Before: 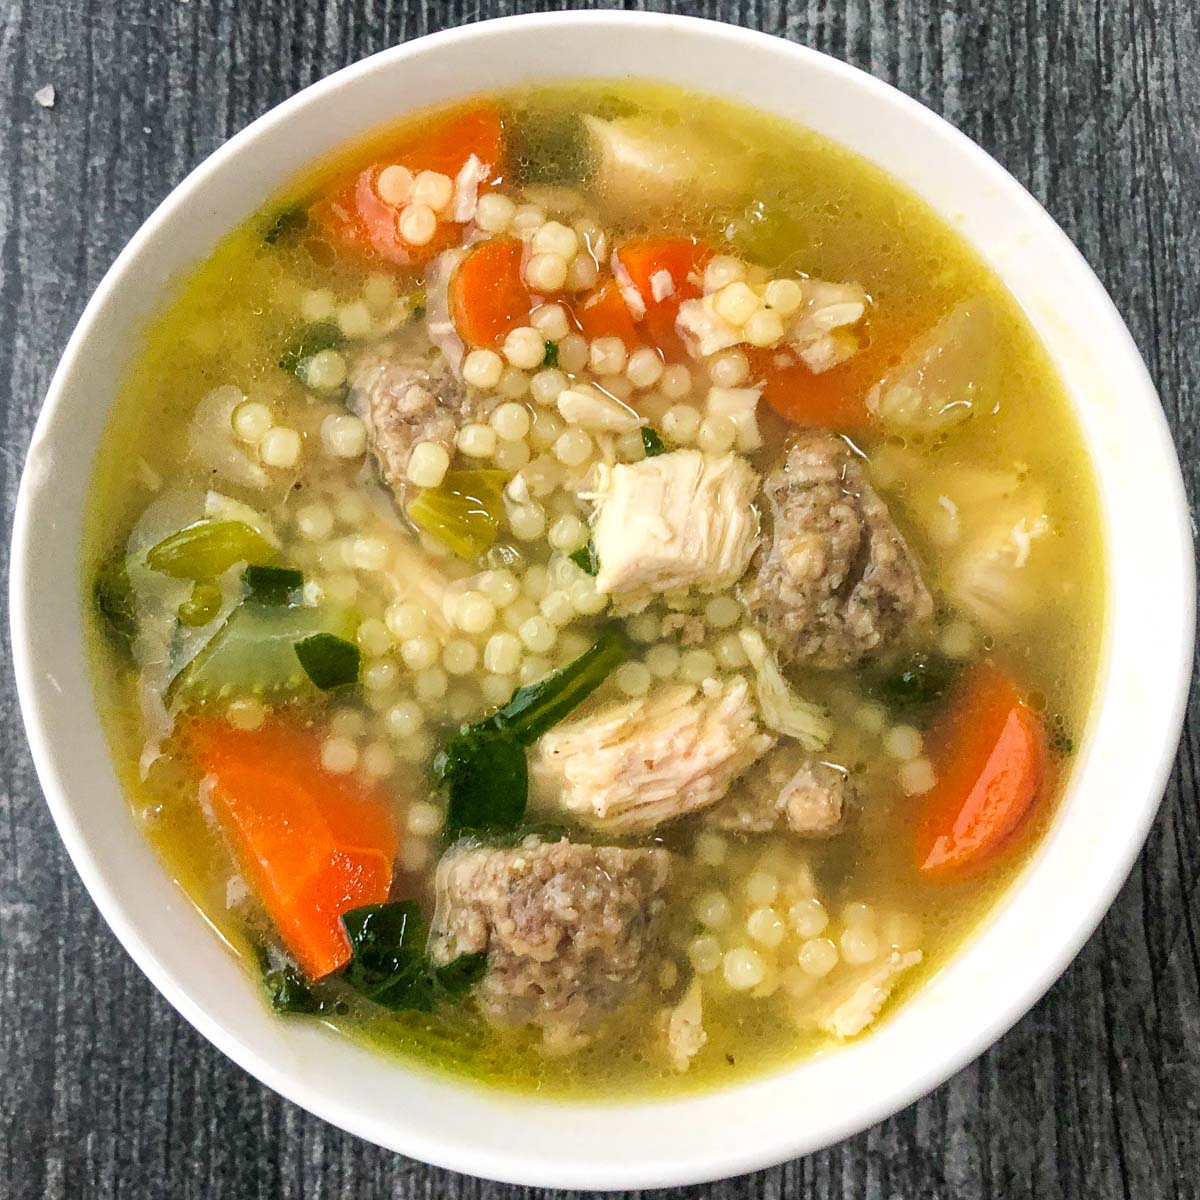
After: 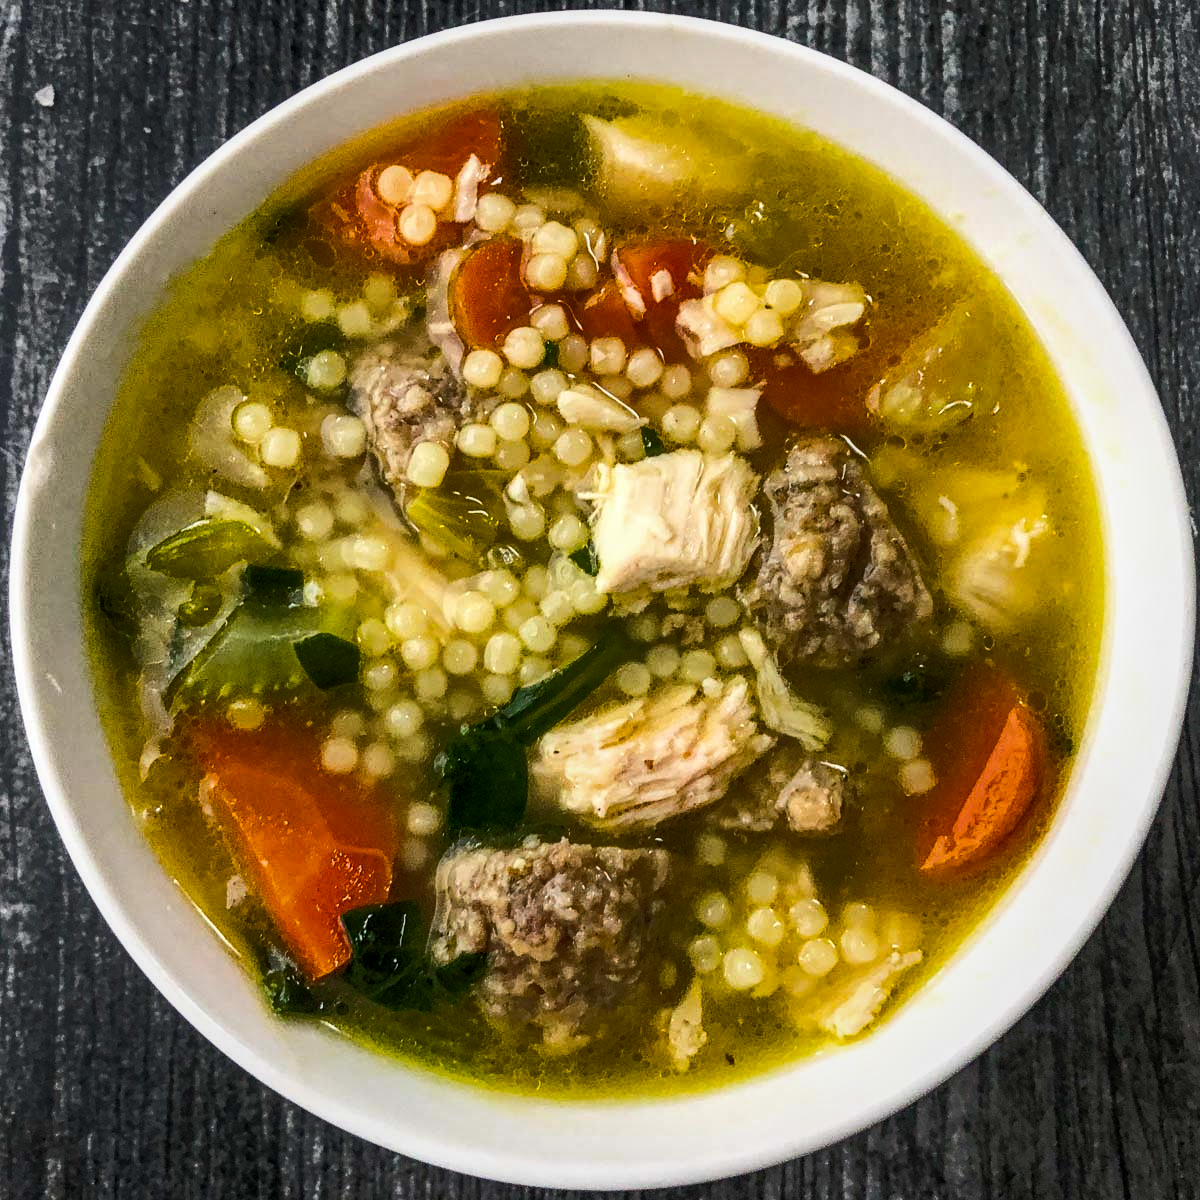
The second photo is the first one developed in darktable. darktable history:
local contrast: on, module defaults
color balance rgb: perceptual saturation grading › global saturation 40.489%, perceptual brilliance grading › highlights 1.776%, perceptual brilliance grading › mid-tones -49.561%, perceptual brilliance grading › shadows -49.842%, global vibrance -17.766%, contrast -5.384%
